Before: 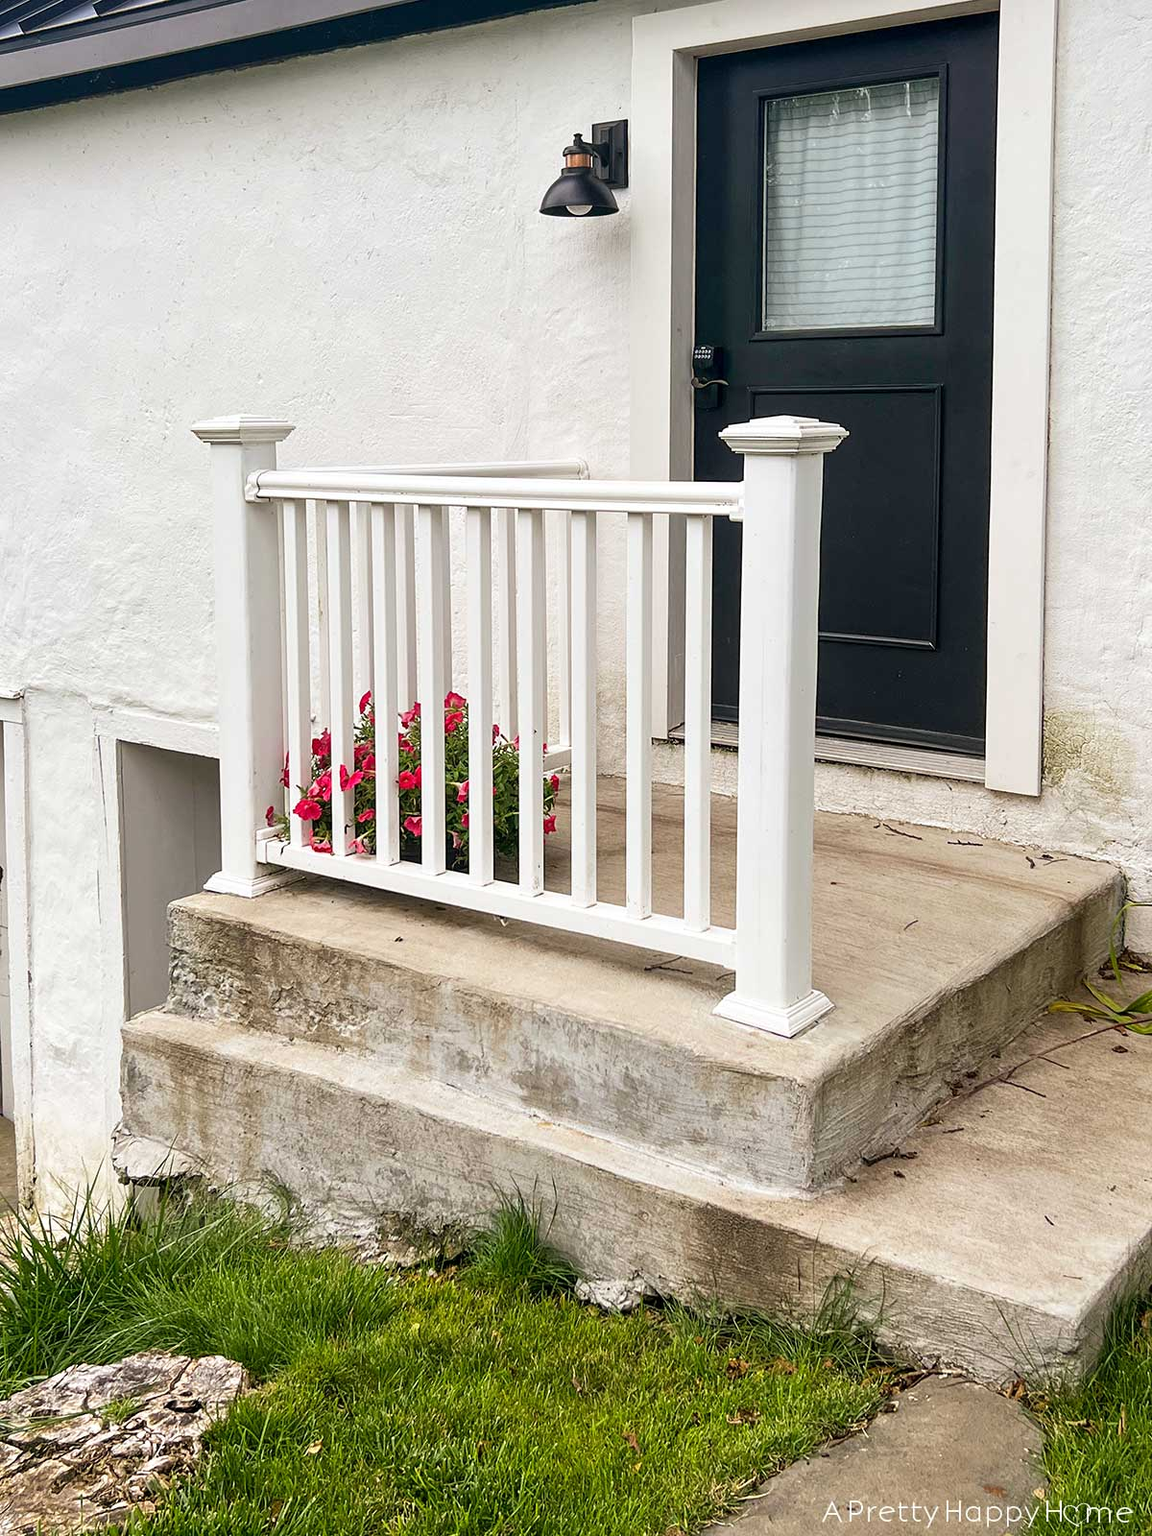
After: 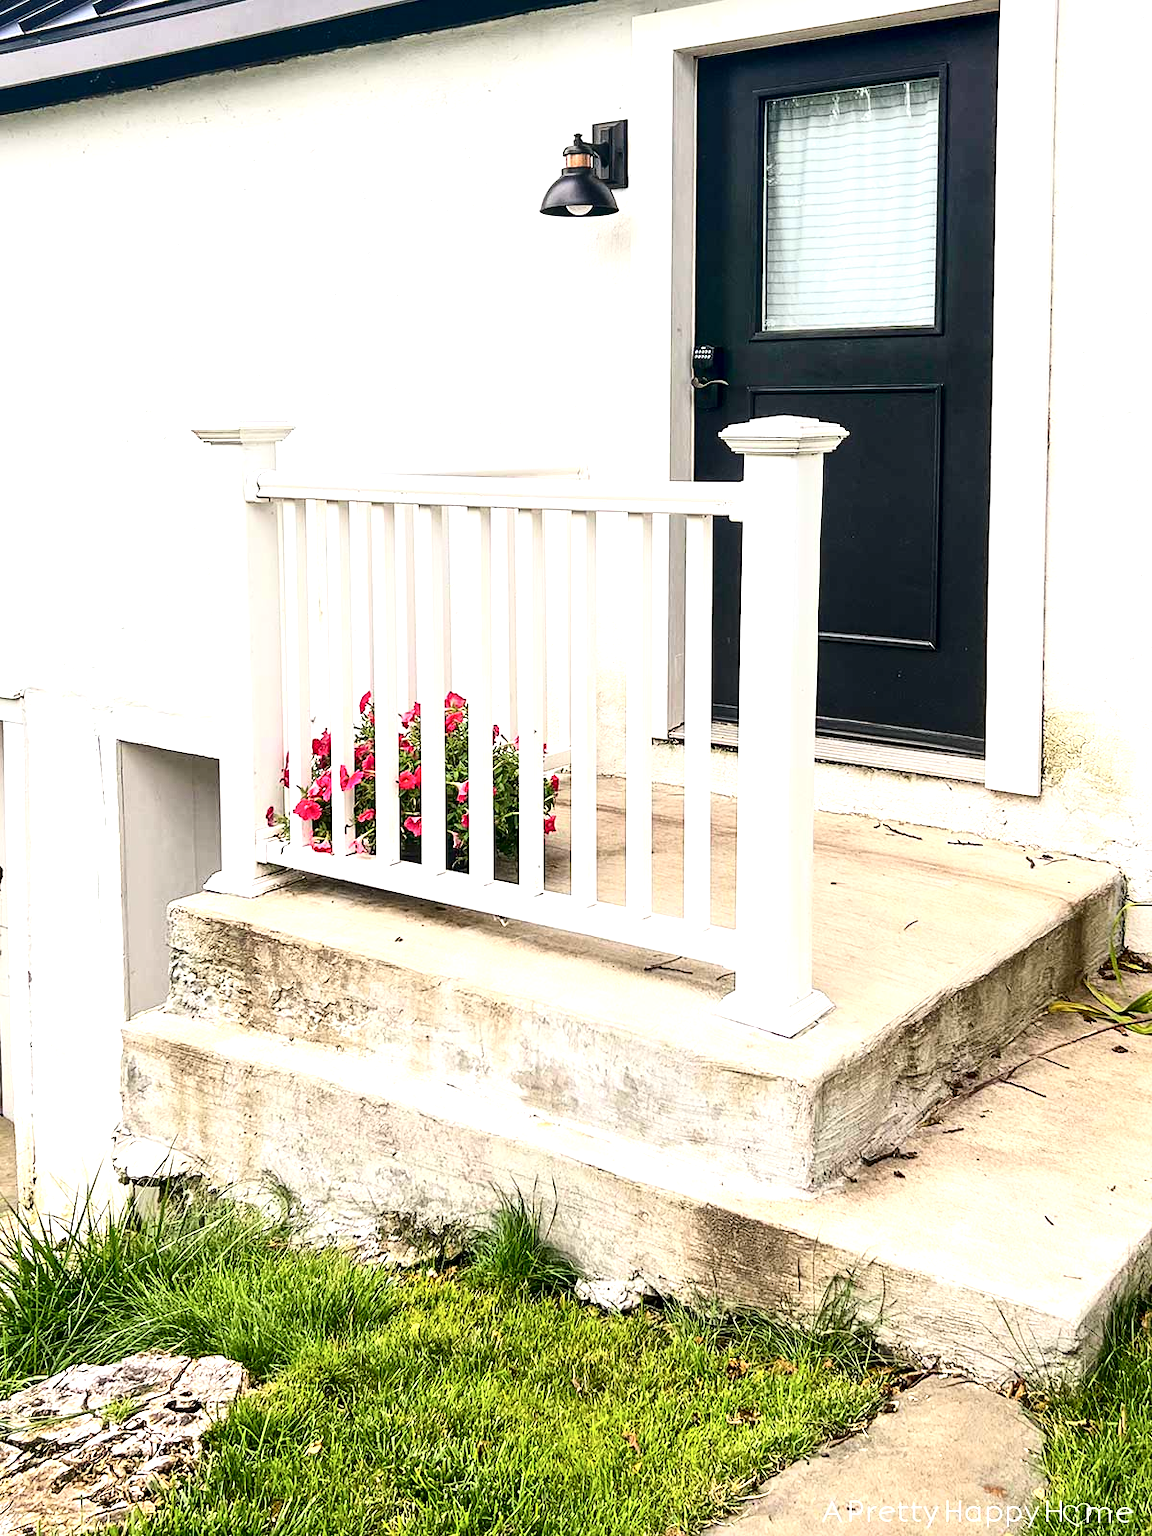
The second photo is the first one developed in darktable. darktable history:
exposure: exposure 1 EV, compensate highlight preservation false
contrast brightness saturation: contrast 0.28
local contrast: mode bilateral grid, contrast 20, coarseness 50, detail 120%, midtone range 0.2
